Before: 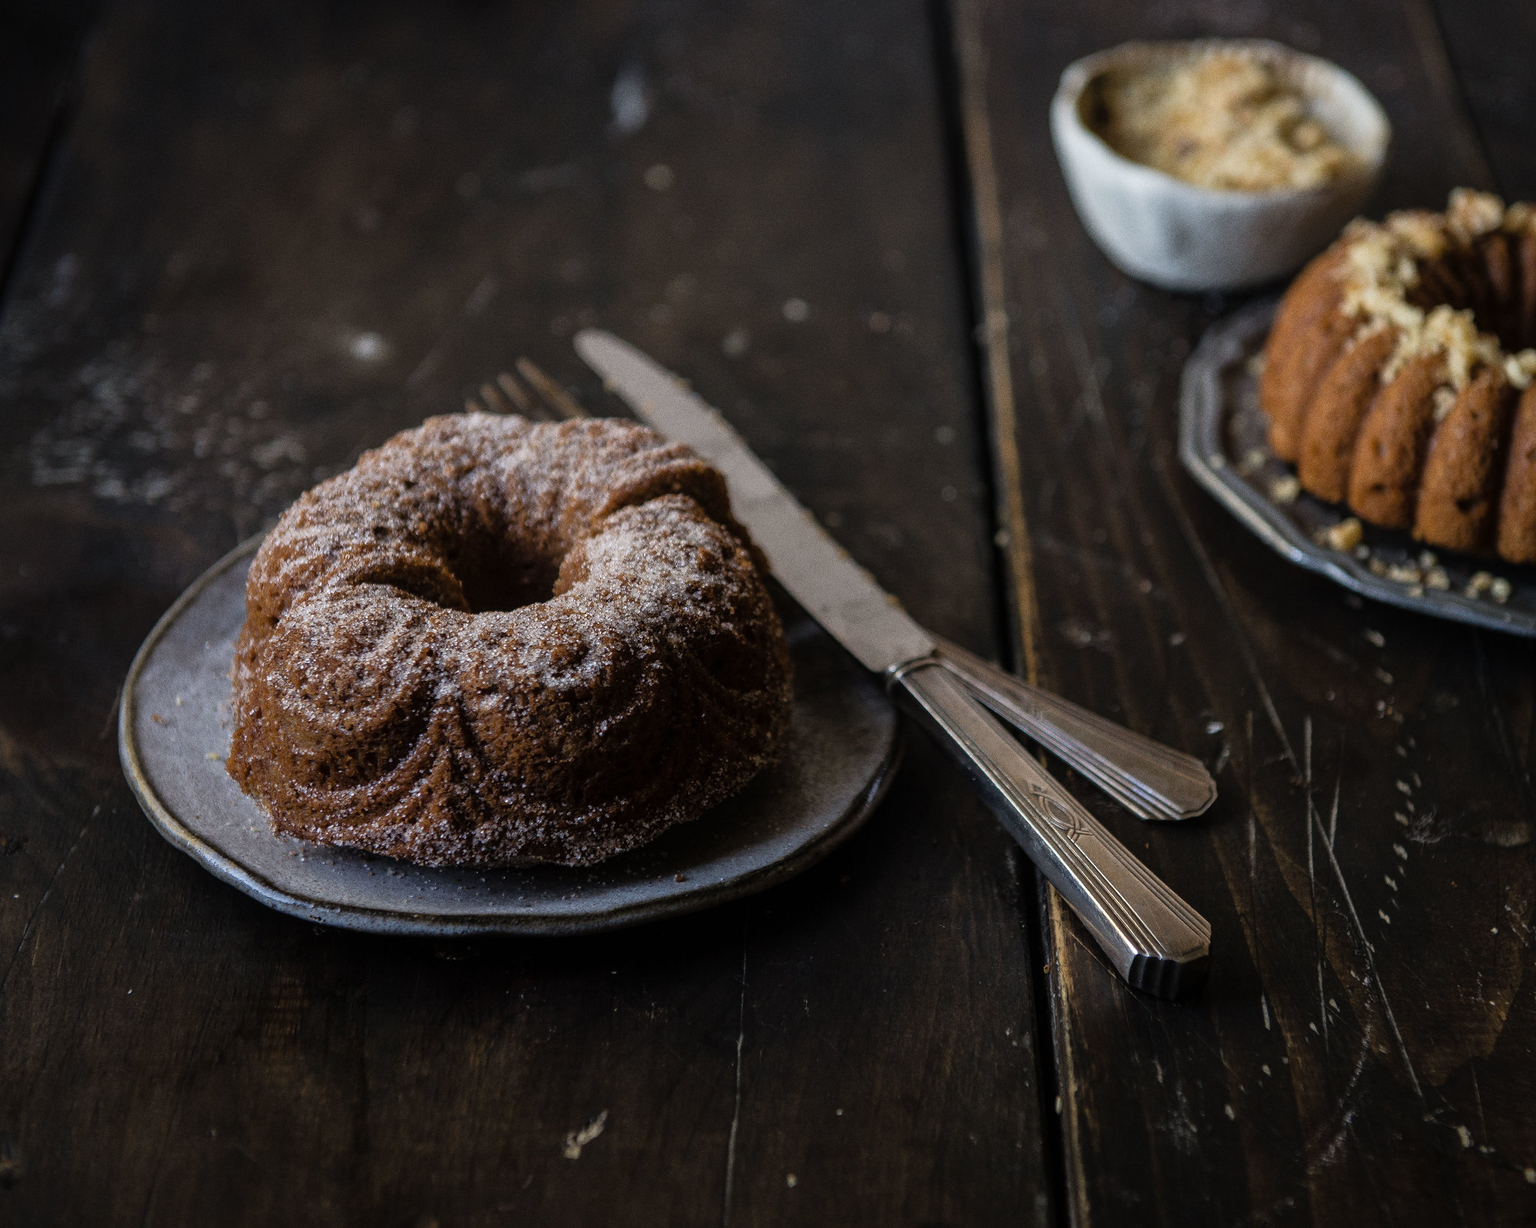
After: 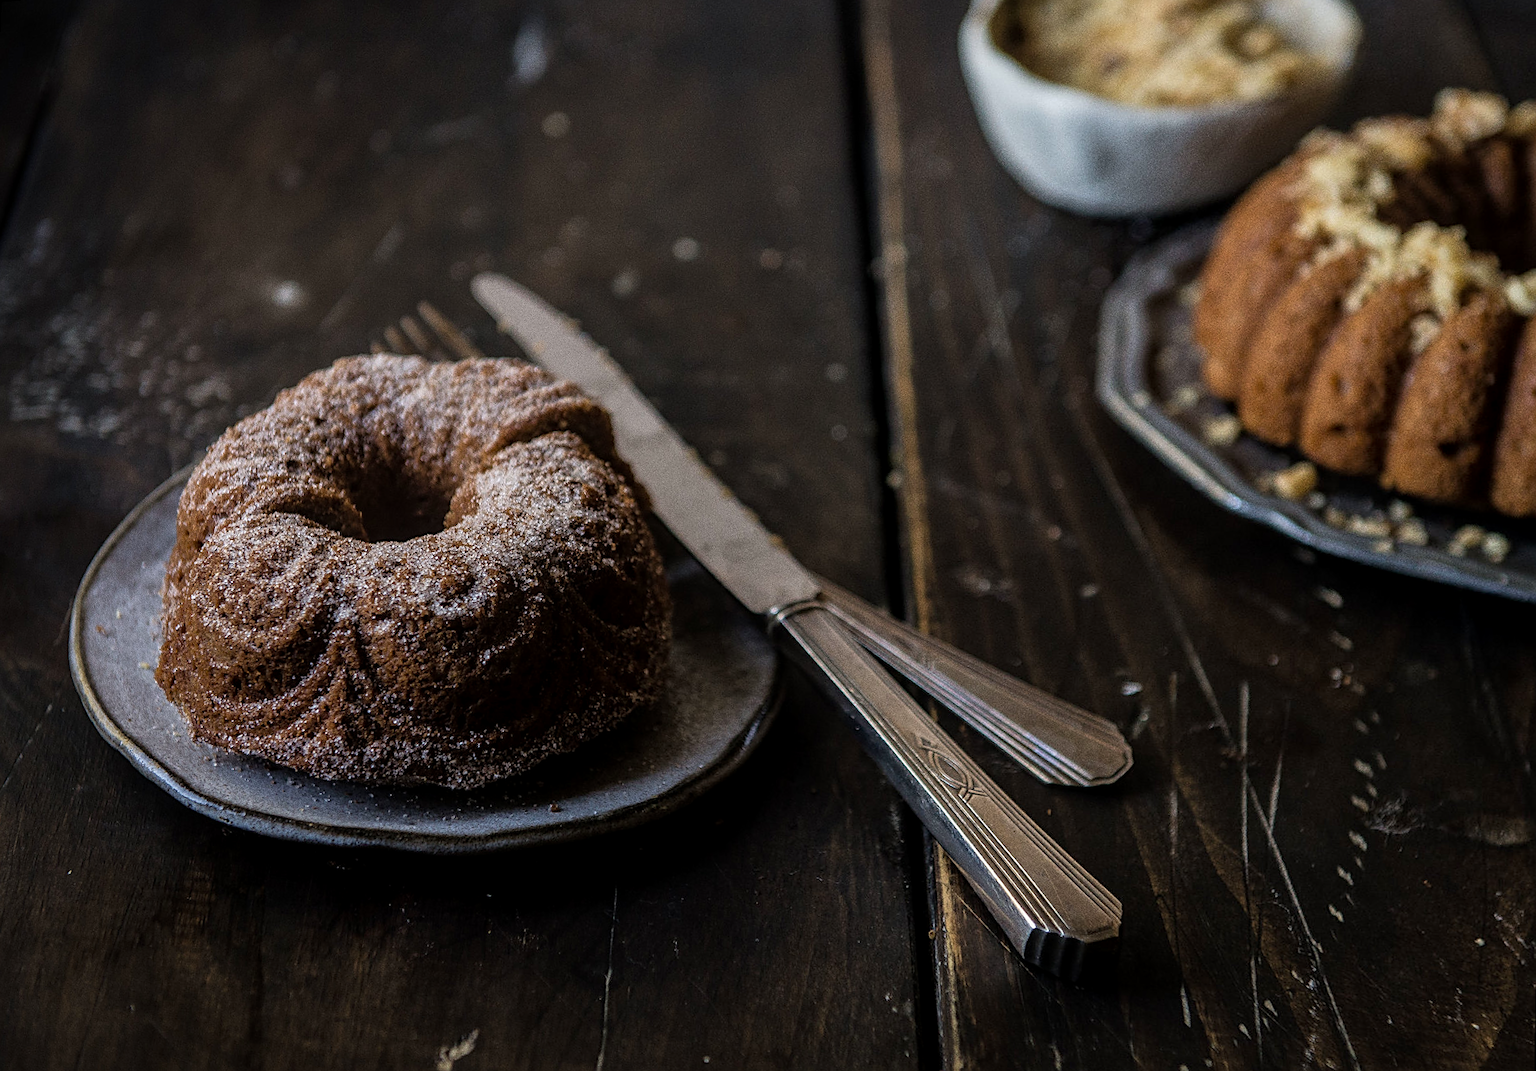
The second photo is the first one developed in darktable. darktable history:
exposure: exposure -0.157 EV, compensate highlight preservation false
local contrast: on, module defaults
sharpen: on, module defaults
velvia: strength 15%
rotate and perspective: rotation 1.69°, lens shift (vertical) -0.023, lens shift (horizontal) -0.291, crop left 0.025, crop right 0.988, crop top 0.092, crop bottom 0.842
